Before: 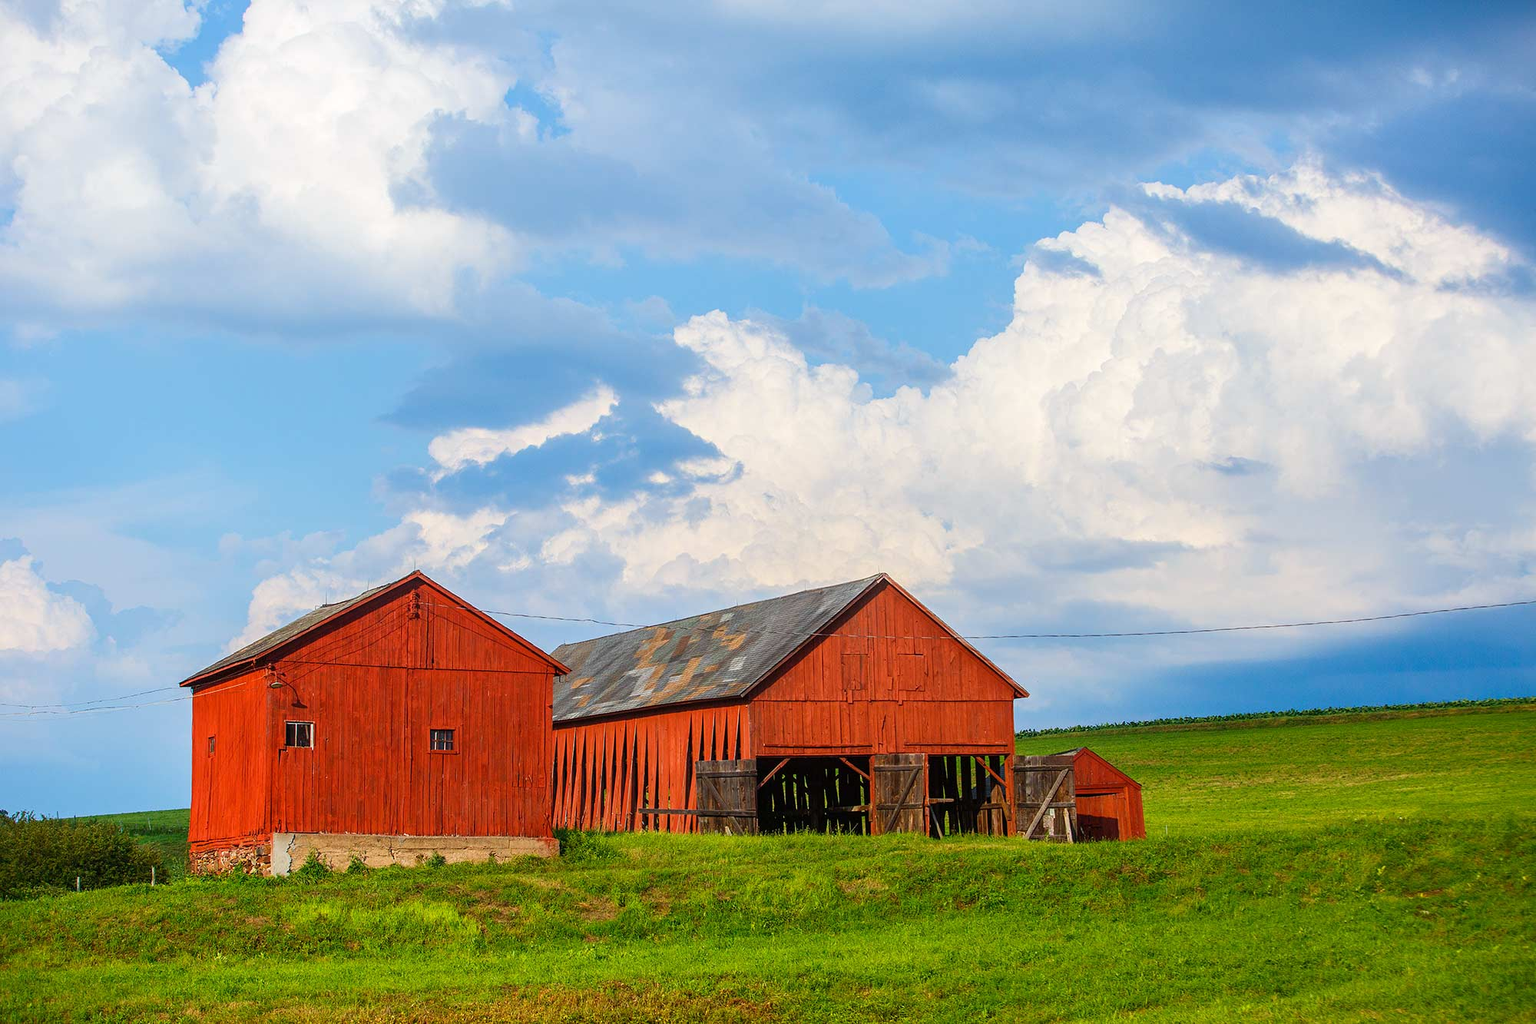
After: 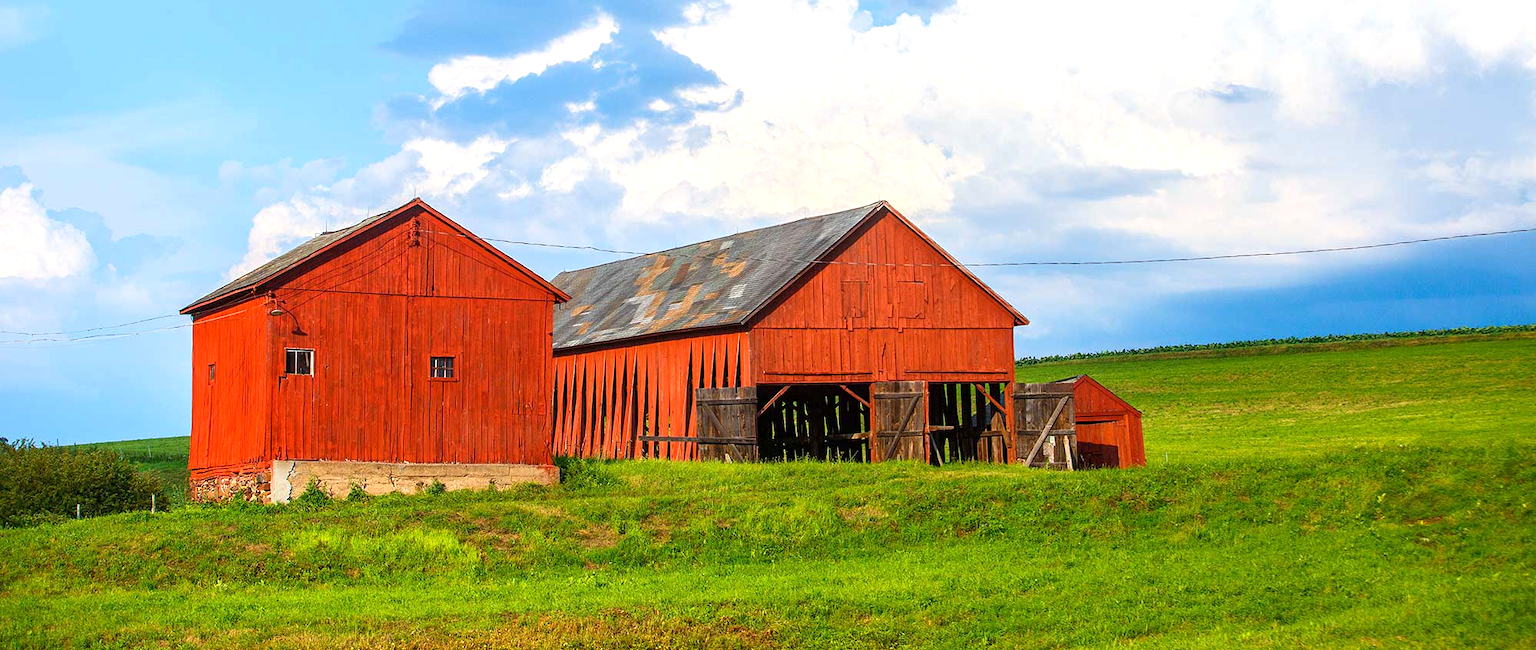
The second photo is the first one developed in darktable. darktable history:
crop and rotate: top 36.435%
exposure: black level correction 0.001, exposure 0.5 EV, compensate exposure bias true, compensate highlight preservation false
